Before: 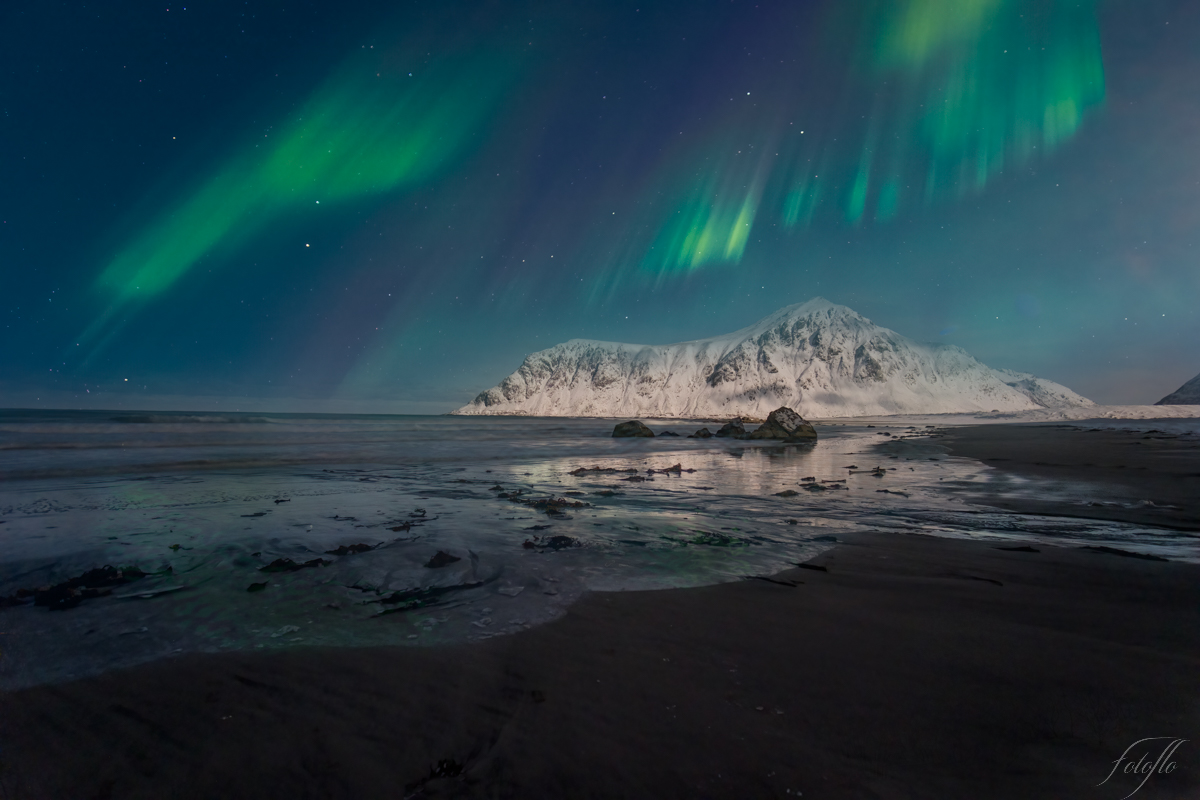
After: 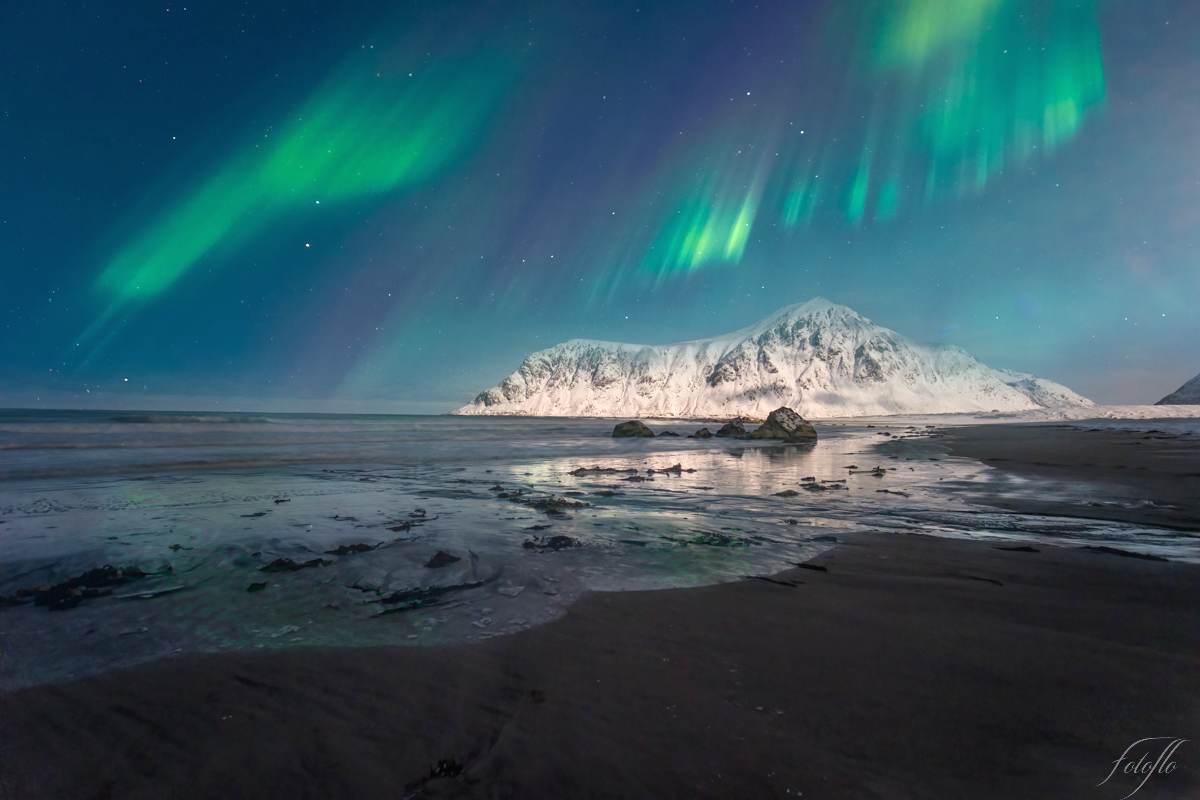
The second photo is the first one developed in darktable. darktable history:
exposure: black level correction -0.001, exposure 0.909 EV, compensate highlight preservation false
